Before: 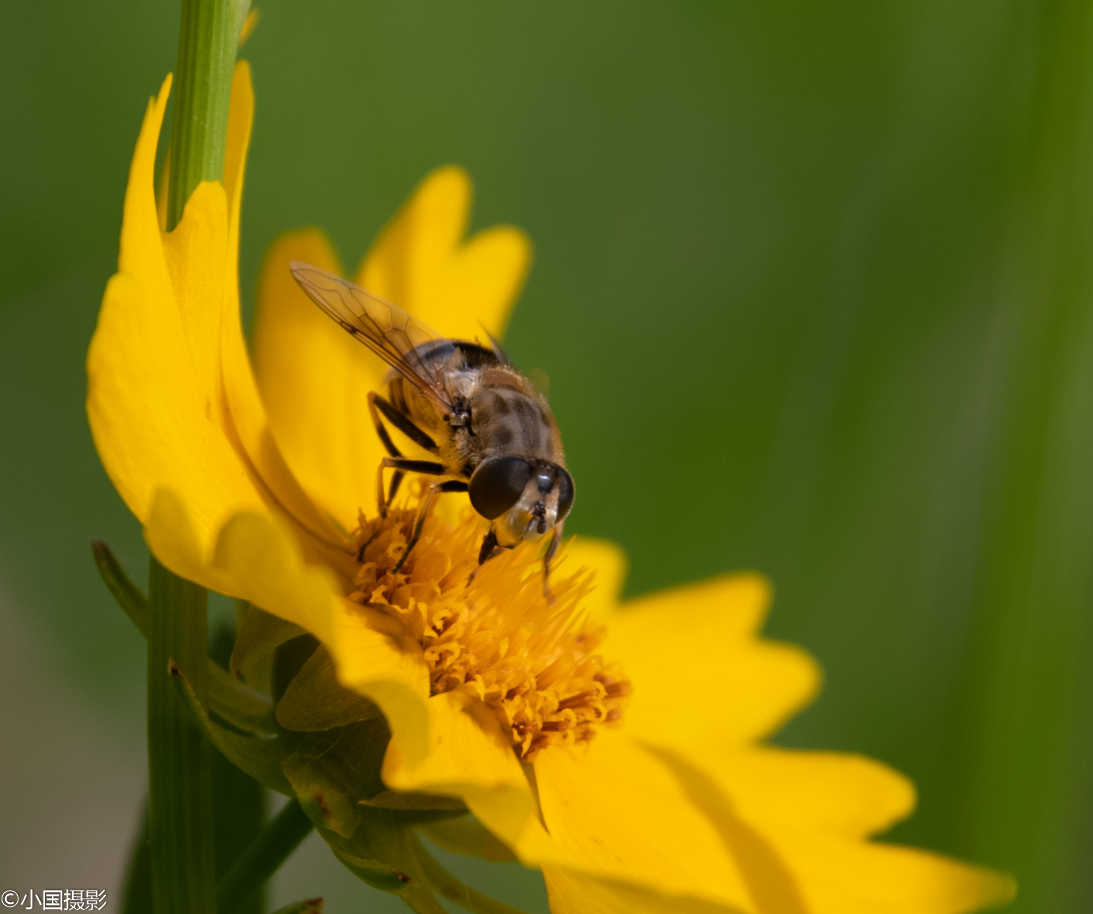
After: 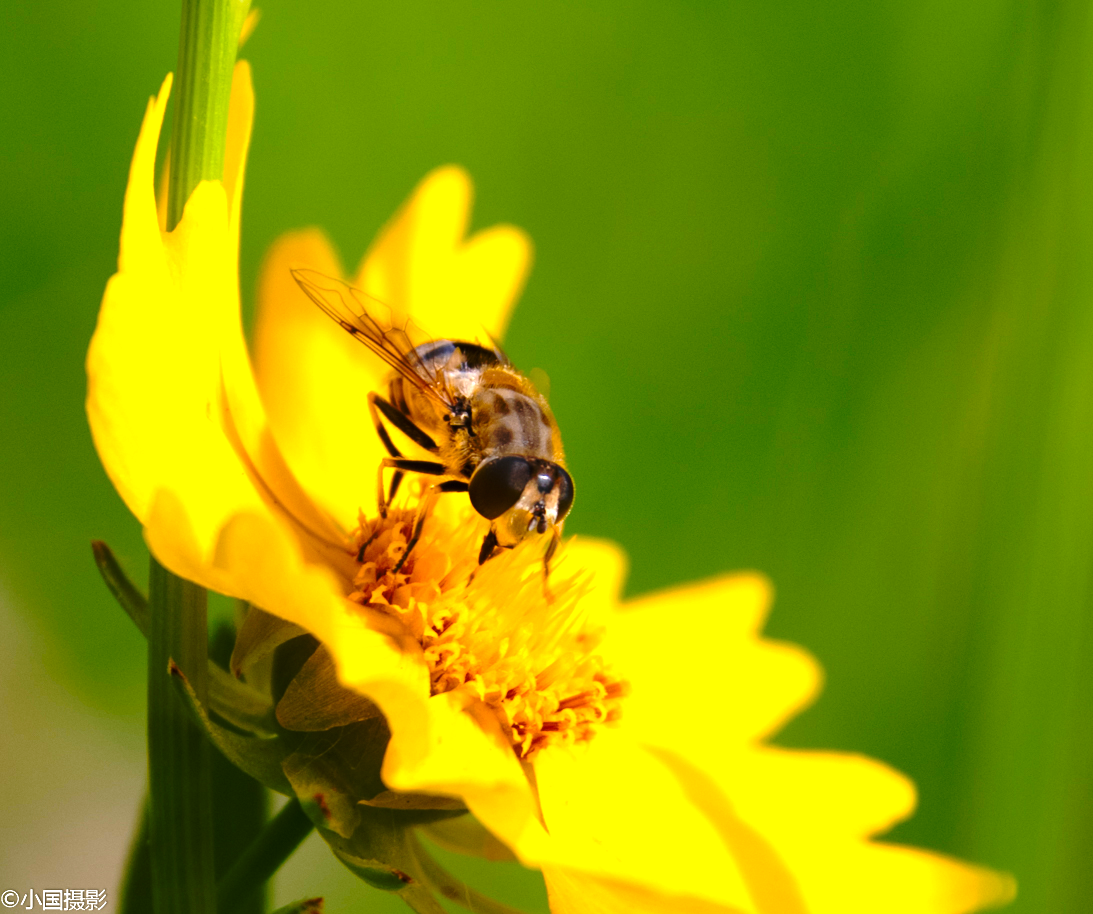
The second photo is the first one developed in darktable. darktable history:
color balance rgb: perceptual saturation grading › global saturation 31.174%, global vibrance 20%
exposure: black level correction 0, exposure 1.199 EV, compensate highlight preservation false
base curve: curves: ch0 [(0, 0) (0.073, 0.04) (0.157, 0.139) (0.492, 0.492) (0.758, 0.758) (1, 1)], preserve colors none
